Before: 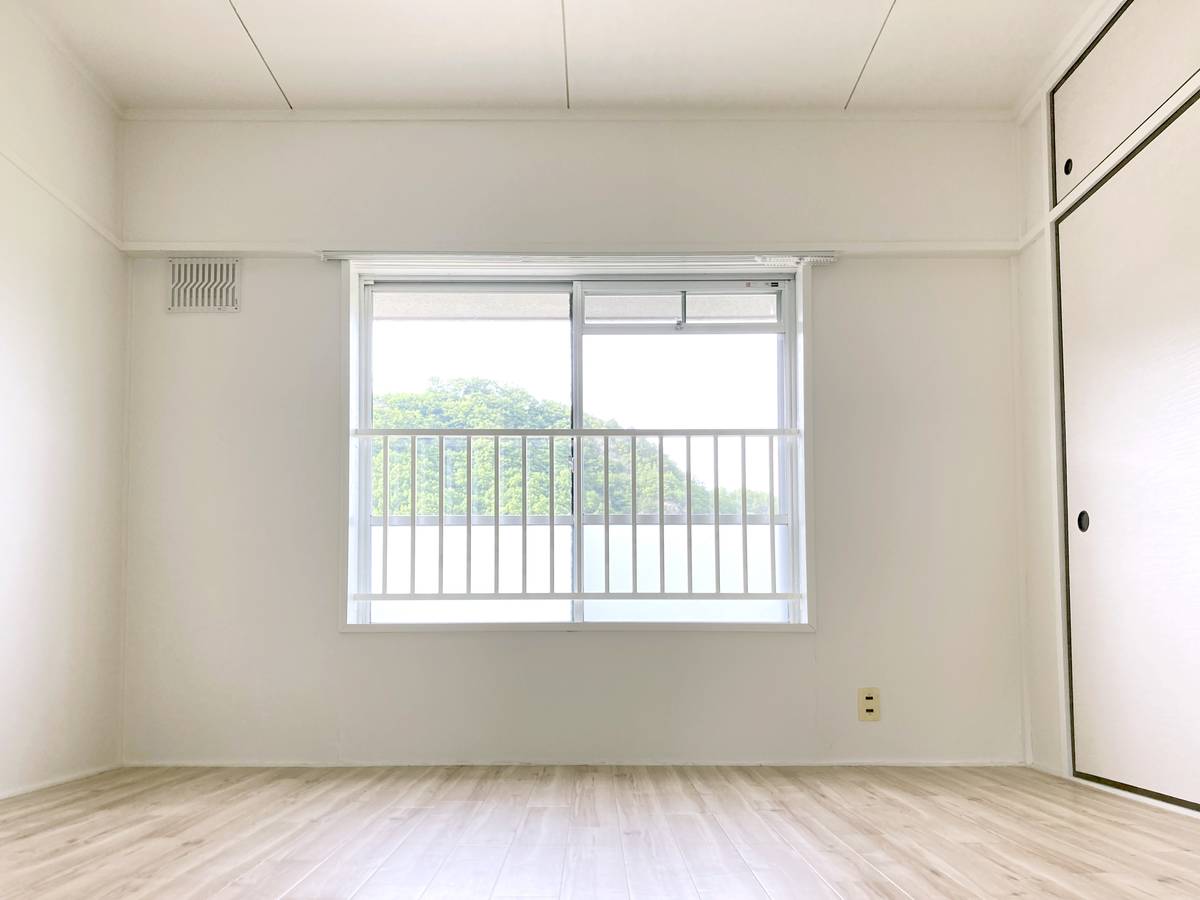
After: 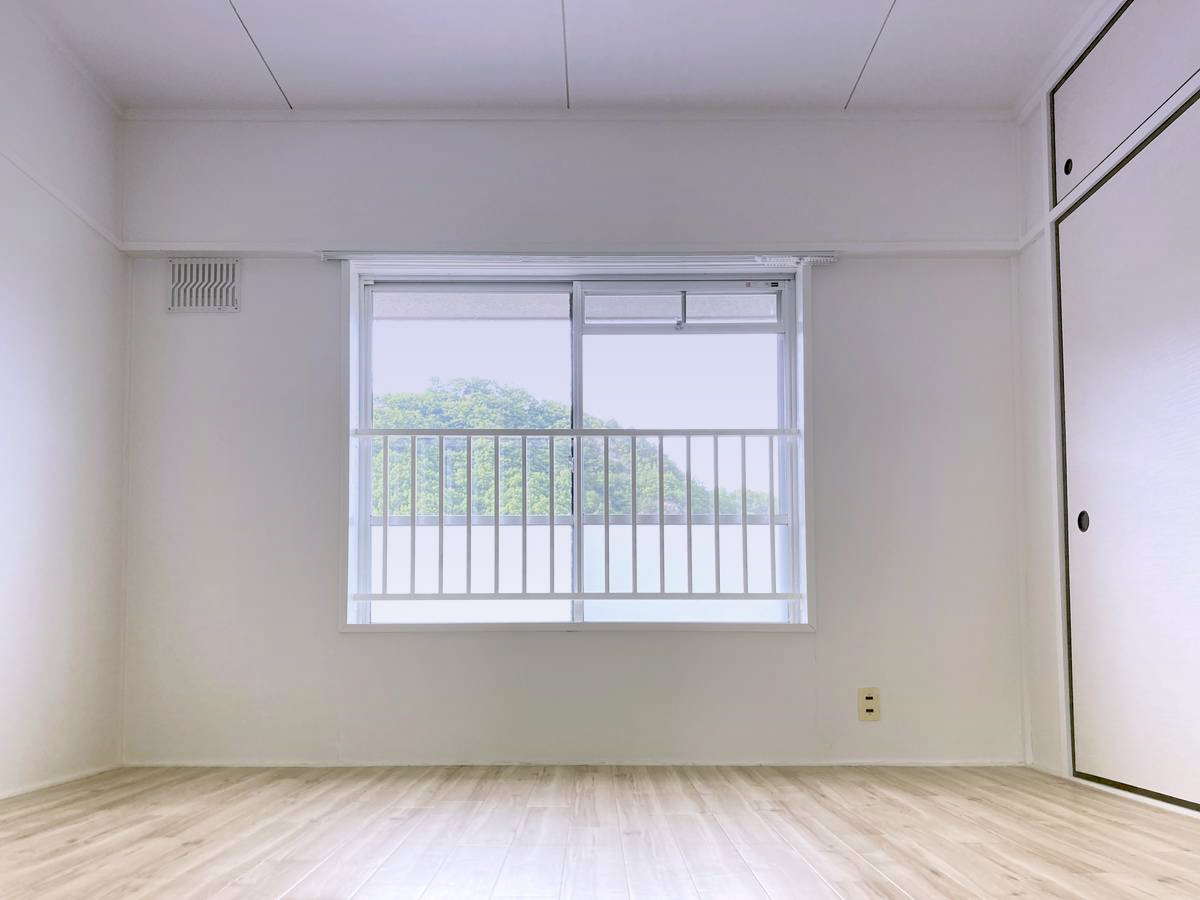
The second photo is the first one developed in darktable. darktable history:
base curve: exposure shift 0, preserve colors none
graduated density: hue 238.83°, saturation 50%
